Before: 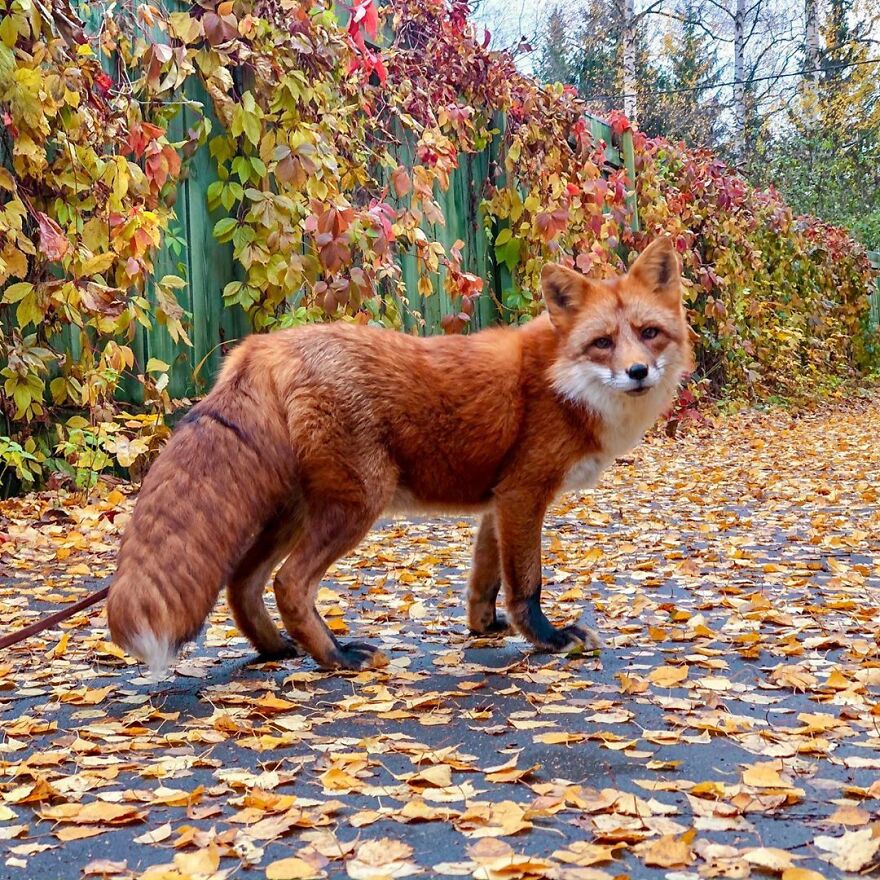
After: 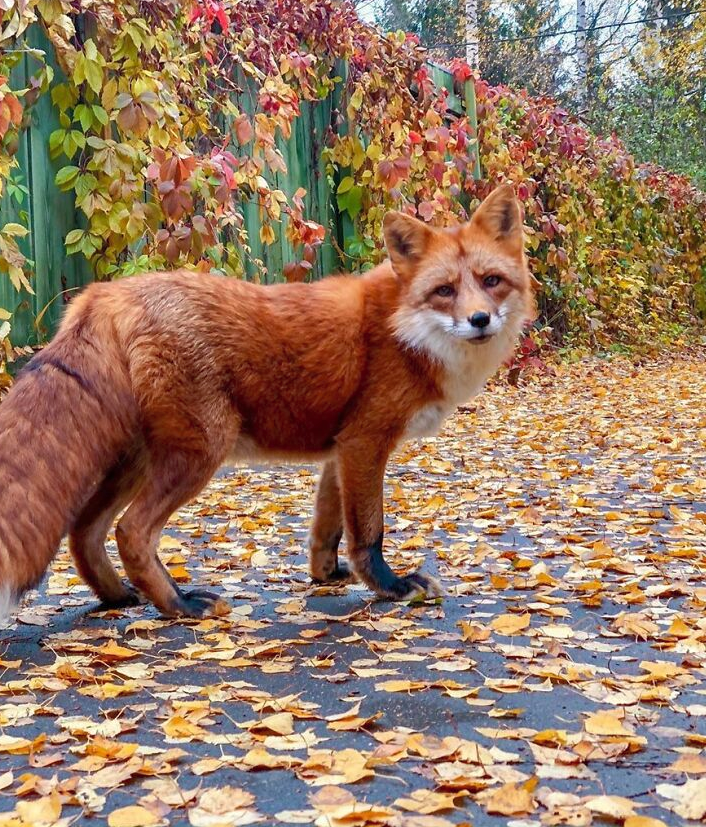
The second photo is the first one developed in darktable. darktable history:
crop and rotate: left 18.054%, top 5.956%, right 1.678%
shadows and highlights: shadows 43.12, highlights 6.95
